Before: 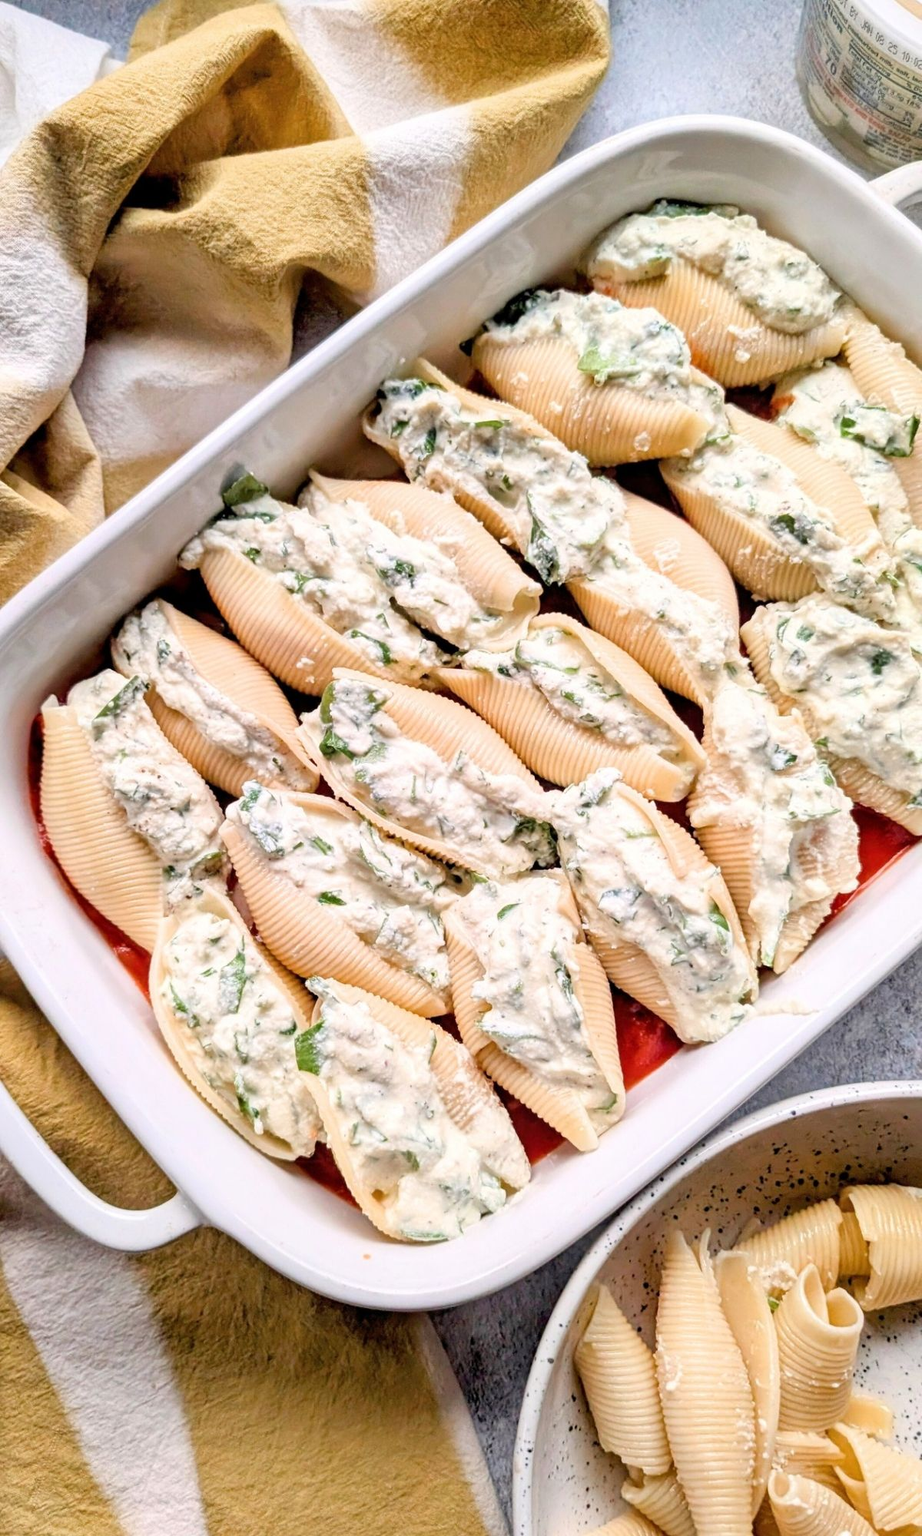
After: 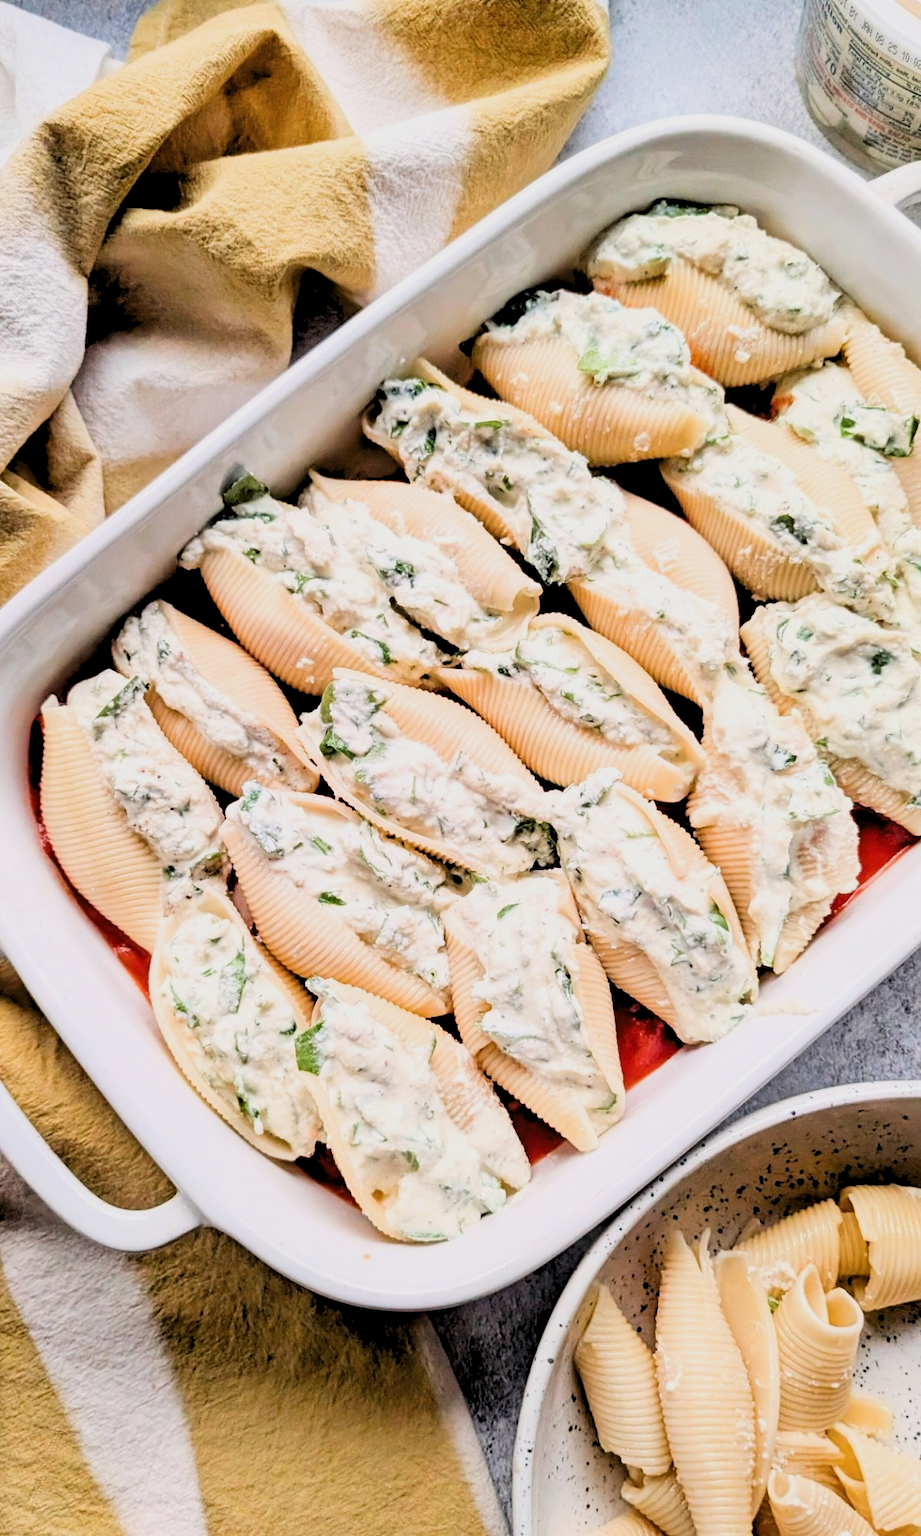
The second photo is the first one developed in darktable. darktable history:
levels: levels [0.073, 0.497, 0.972]
filmic rgb: black relative exposure -7.5 EV, white relative exposure 5 EV, hardness 3.31, contrast 1.3, contrast in shadows safe
